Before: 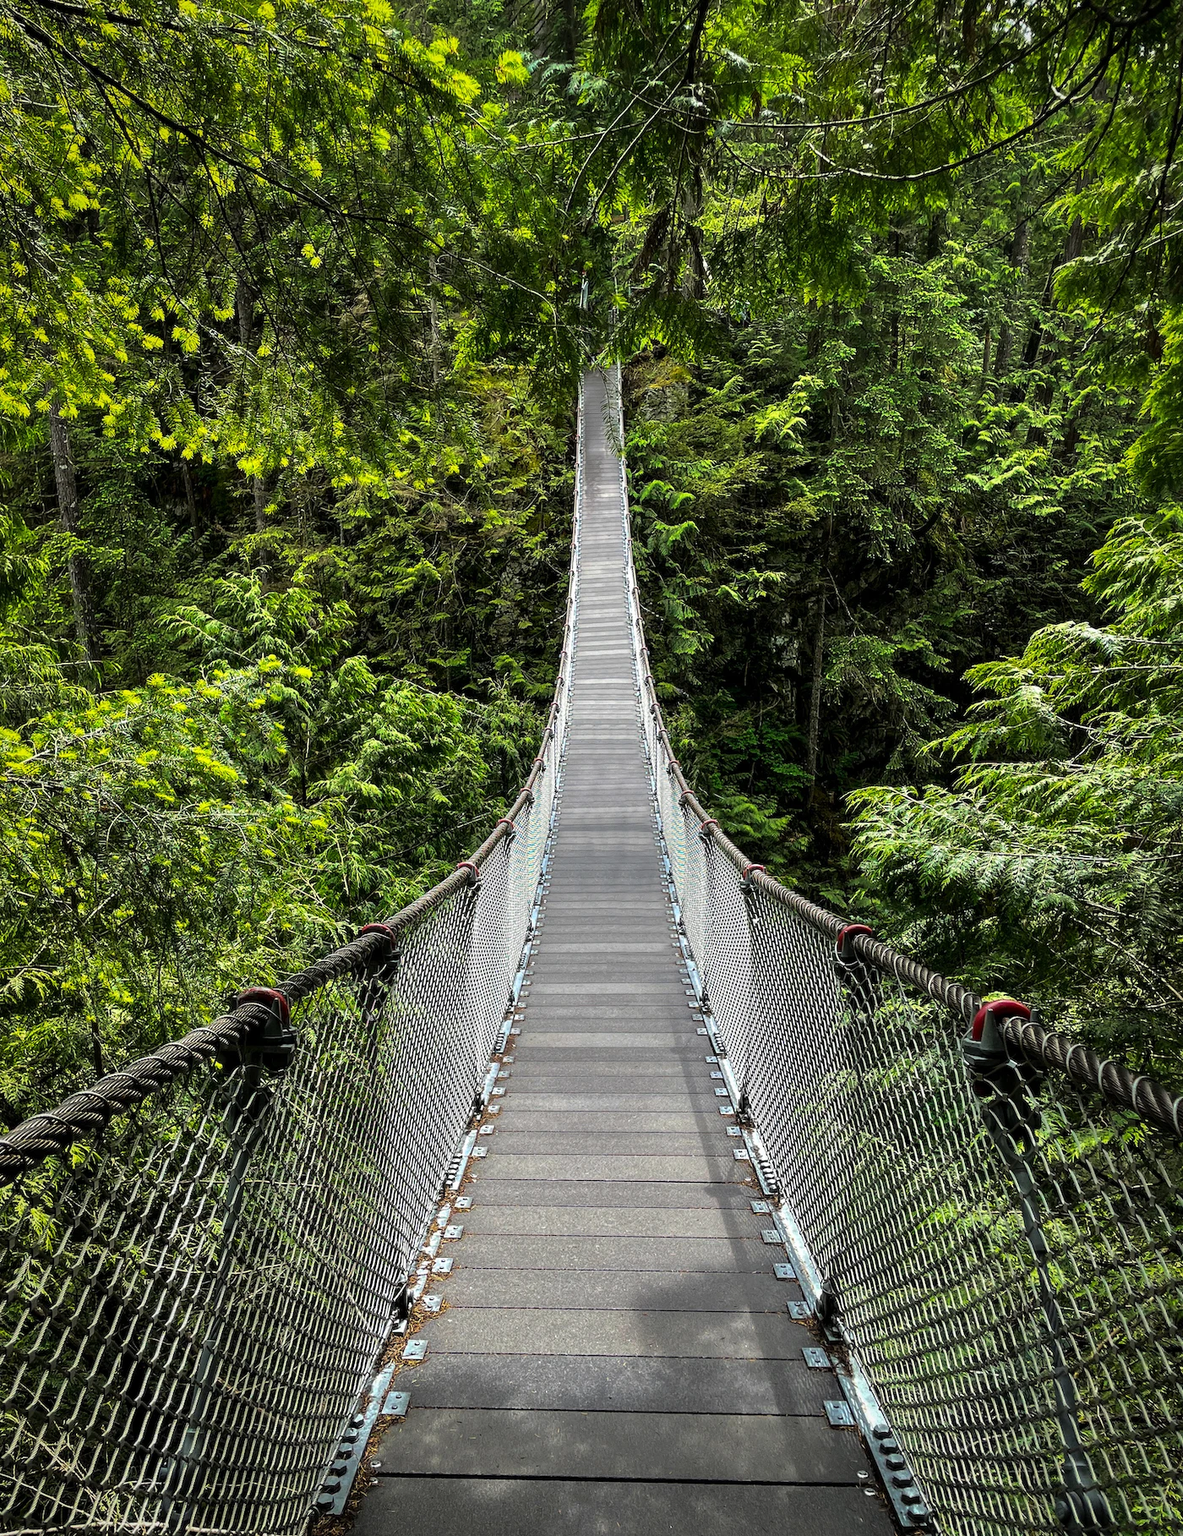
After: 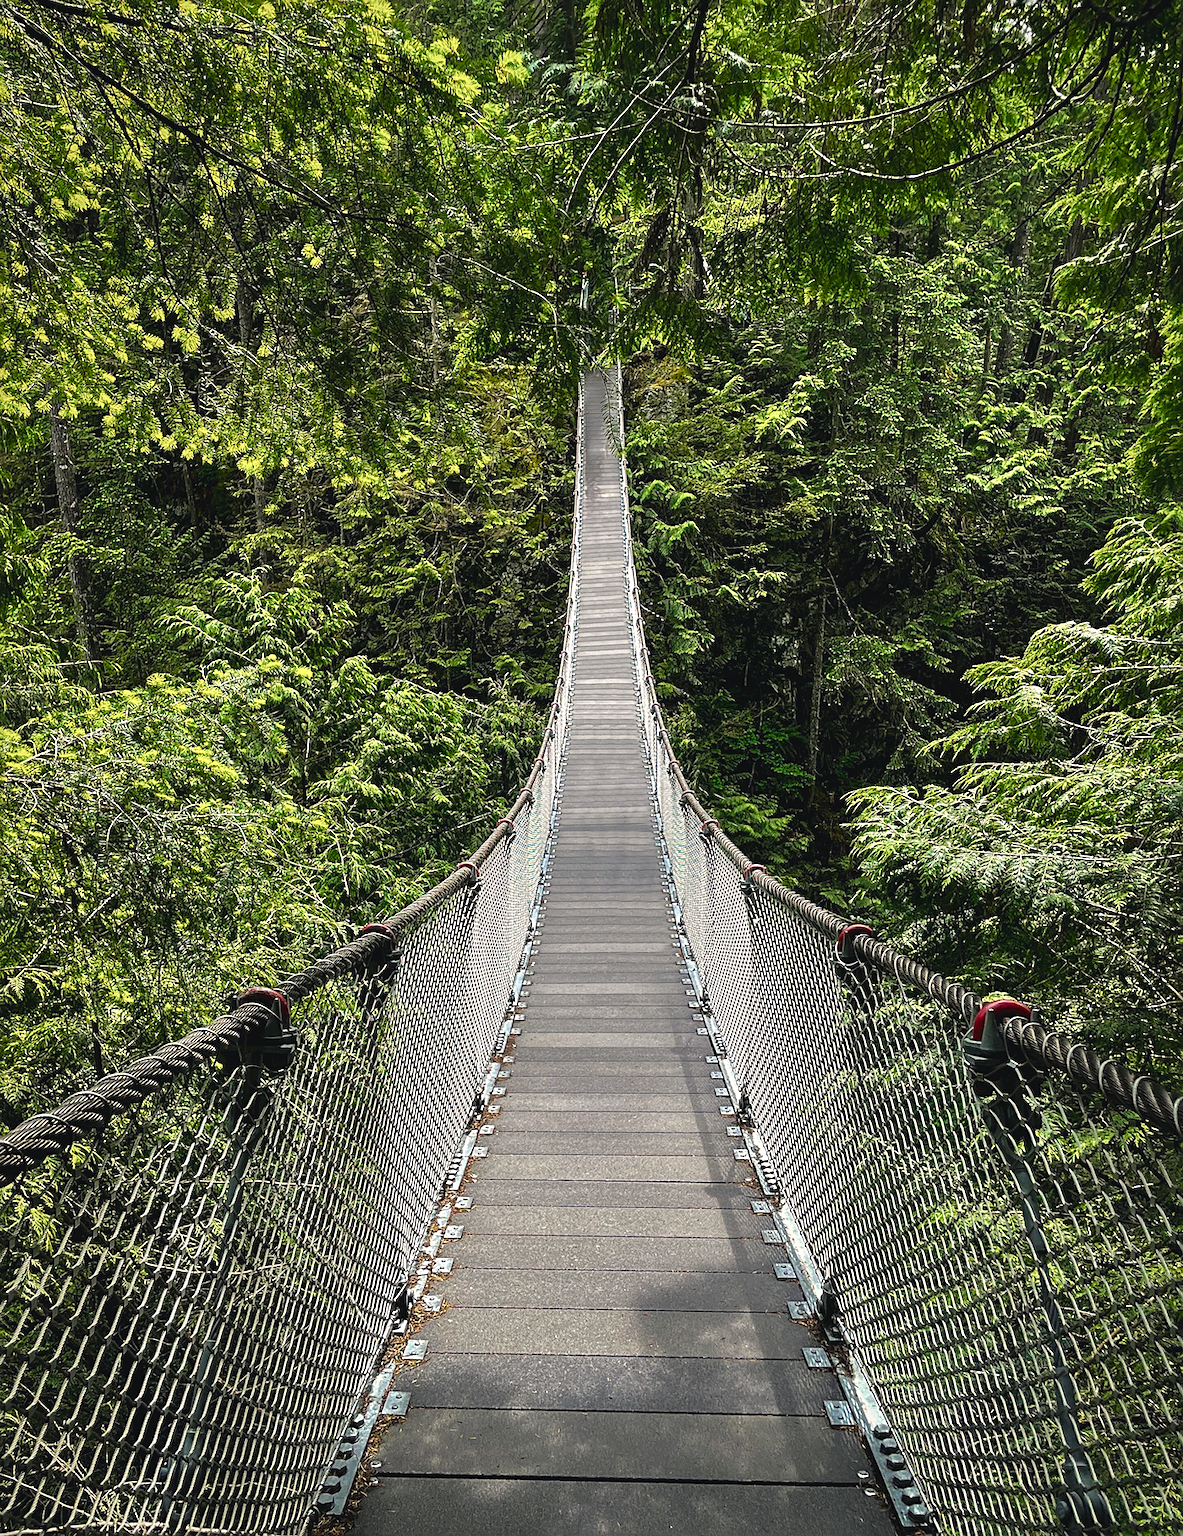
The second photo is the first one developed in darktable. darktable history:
color balance rgb: shadows lift › chroma 2%, shadows lift › hue 250°, power › hue 326.4°, highlights gain › chroma 2%, highlights gain › hue 64.8°, global offset › luminance 0.5%, global offset › hue 58.8°, perceptual saturation grading › highlights -25%, perceptual saturation grading › shadows 30%, global vibrance 15%
sharpen: on, module defaults
